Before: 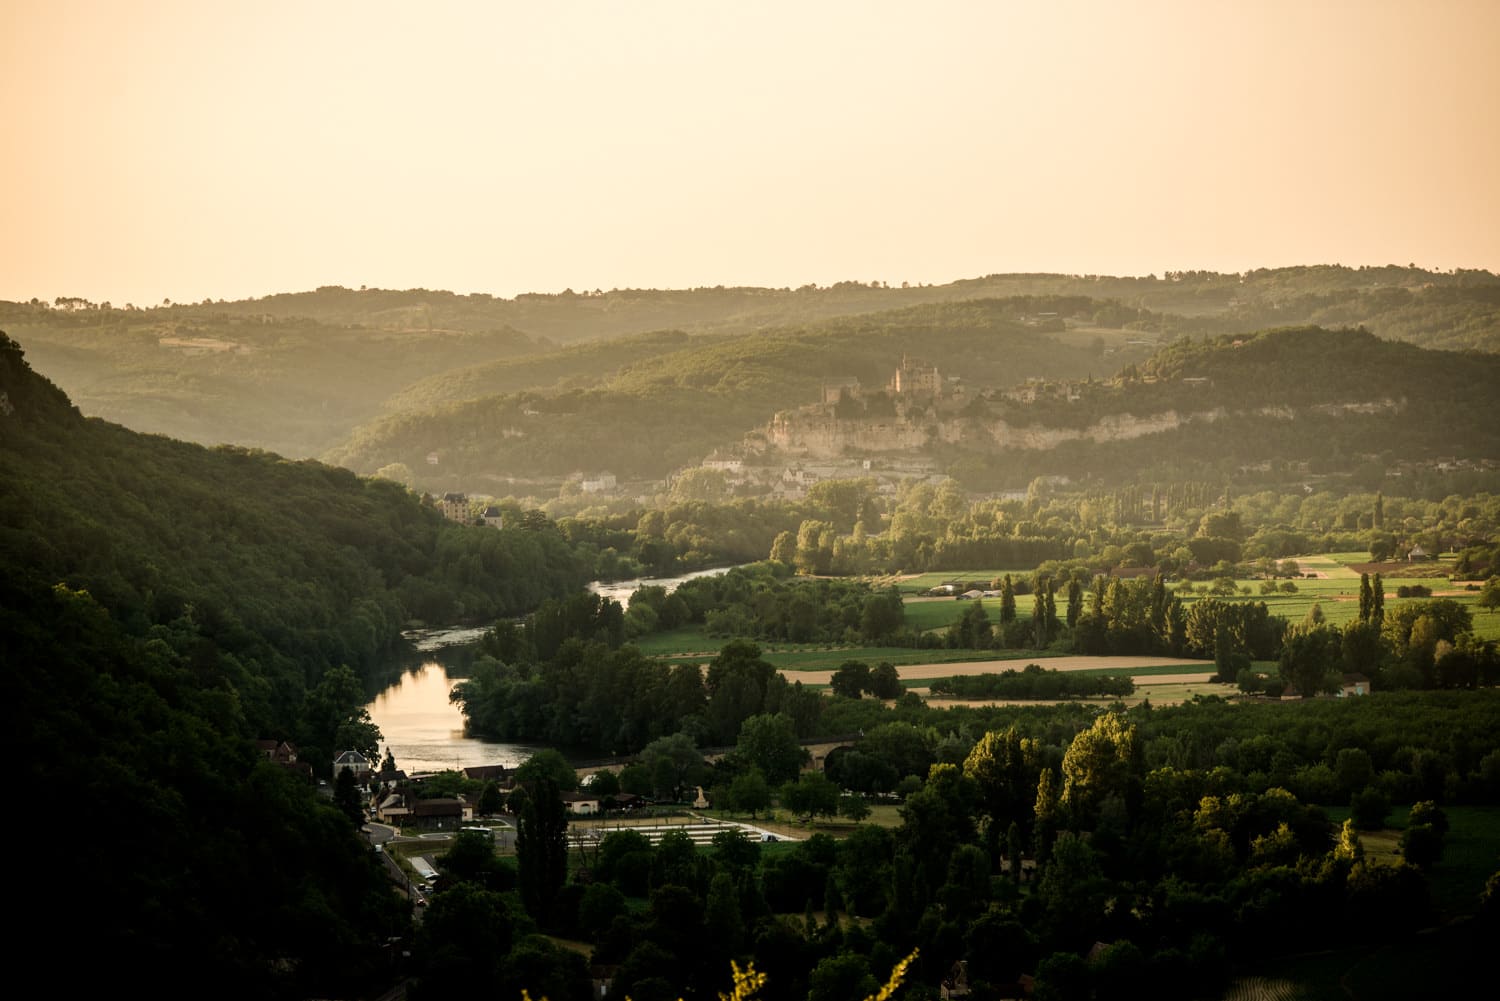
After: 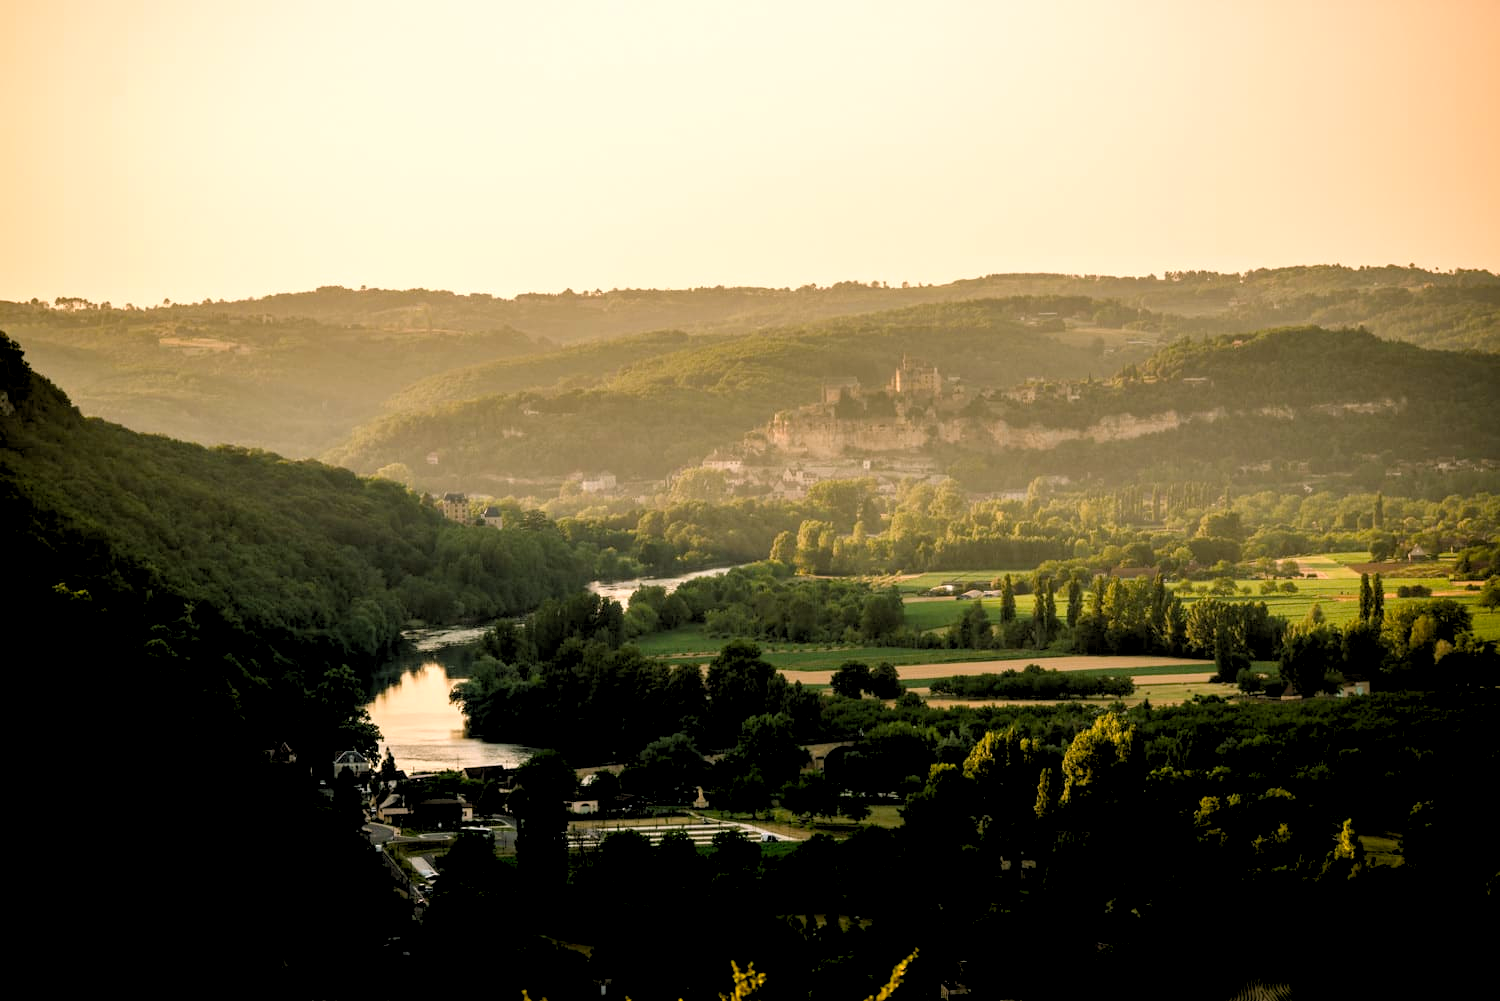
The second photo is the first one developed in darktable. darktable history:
color balance rgb: shadows lift › chroma 2%, shadows lift › hue 217.2°, power › chroma 0.25%, power › hue 60°, highlights gain › chroma 1.5%, highlights gain › hue 309.6°, global offset › luminance -0.25%, perceptual saturation grading › global saturation 15%, global vibrance 15%
rgb levels: levels [[0.013, 0.434, 0.89], [0, 0.5, 1], [0, 0.5, 1]]
